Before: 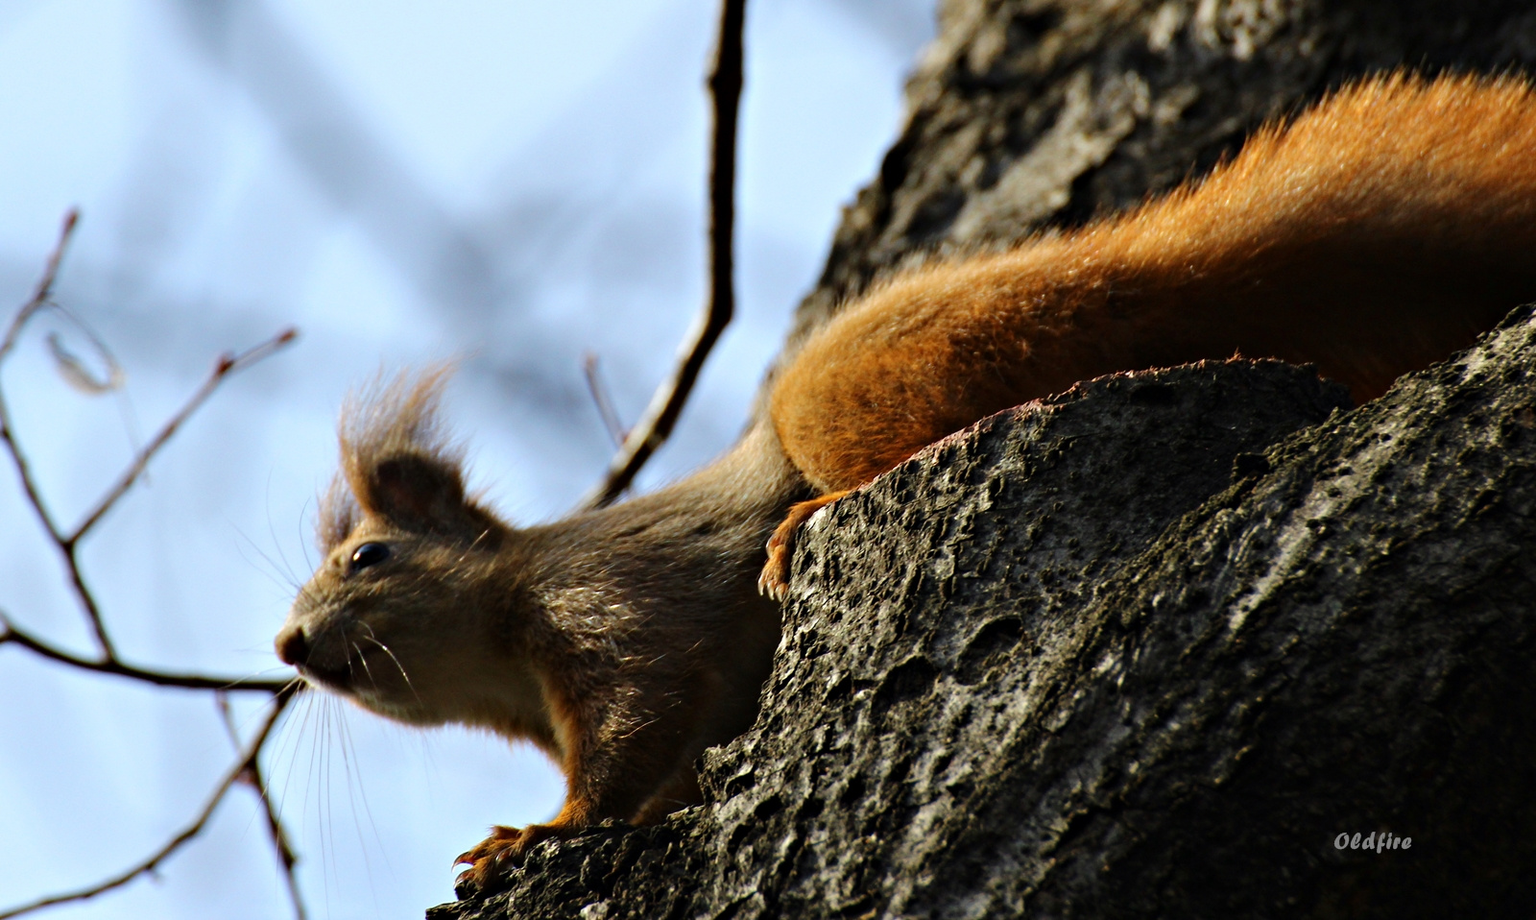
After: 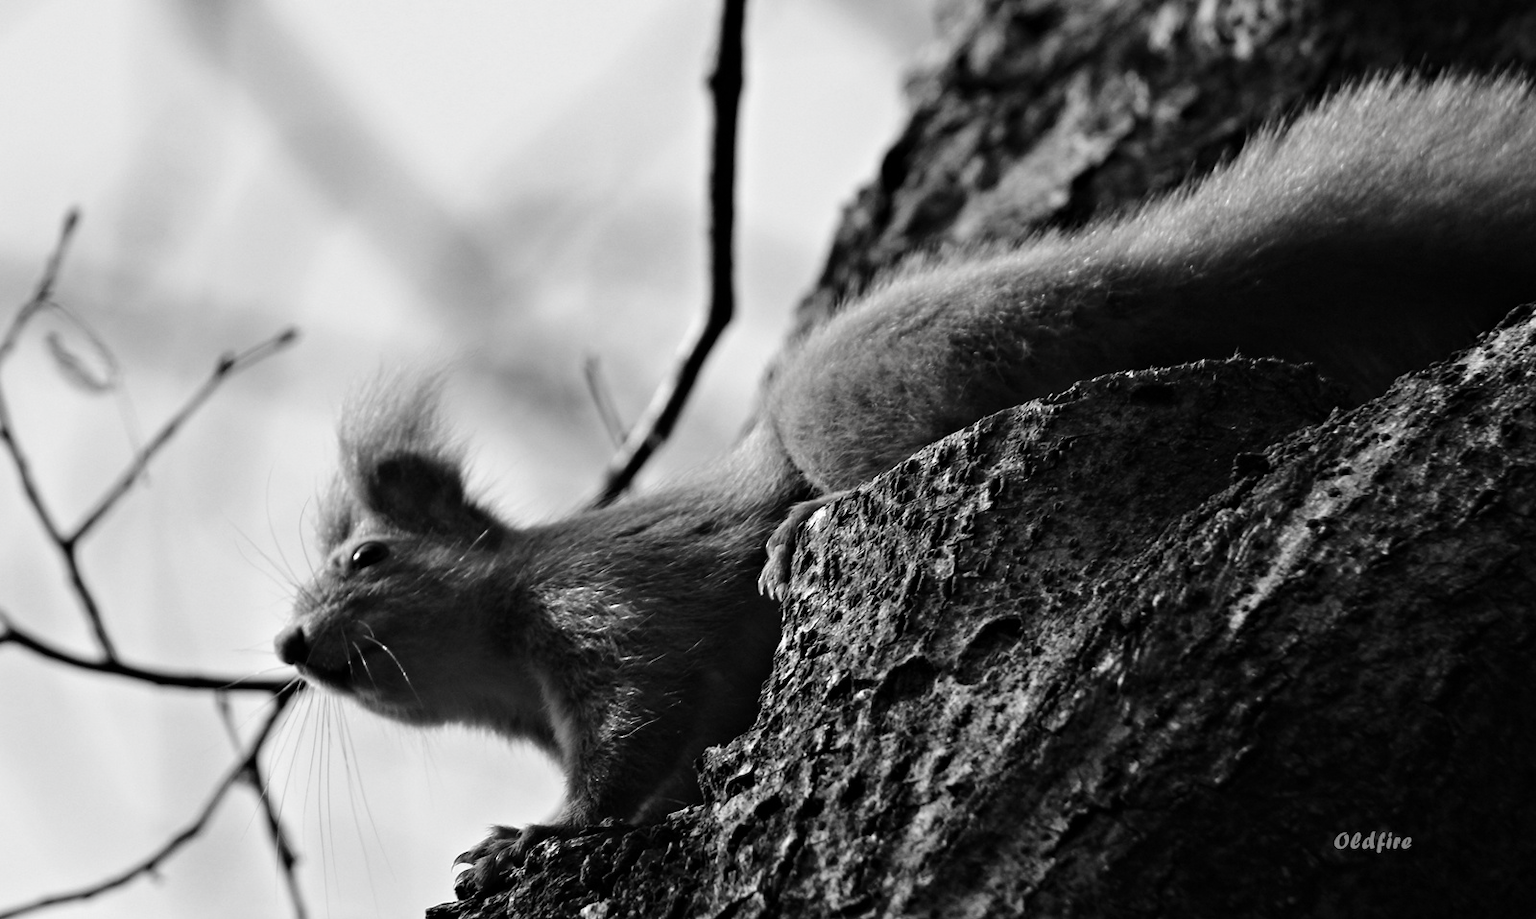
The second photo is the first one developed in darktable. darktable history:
contrast brightness saturation: saturation -0.989
